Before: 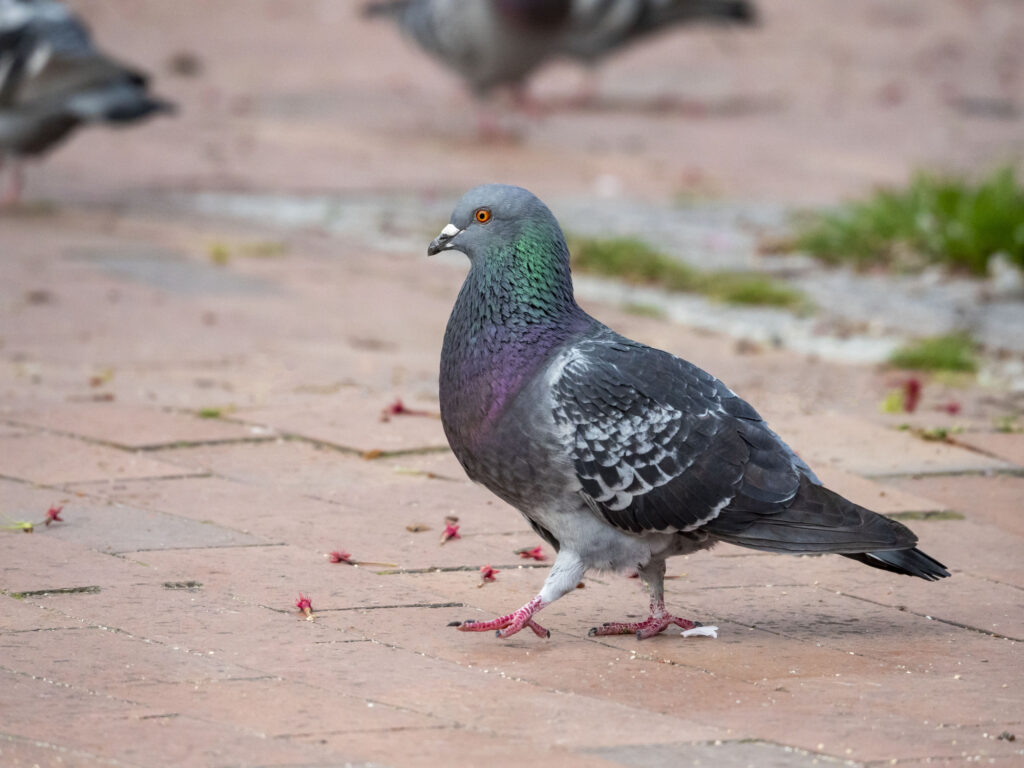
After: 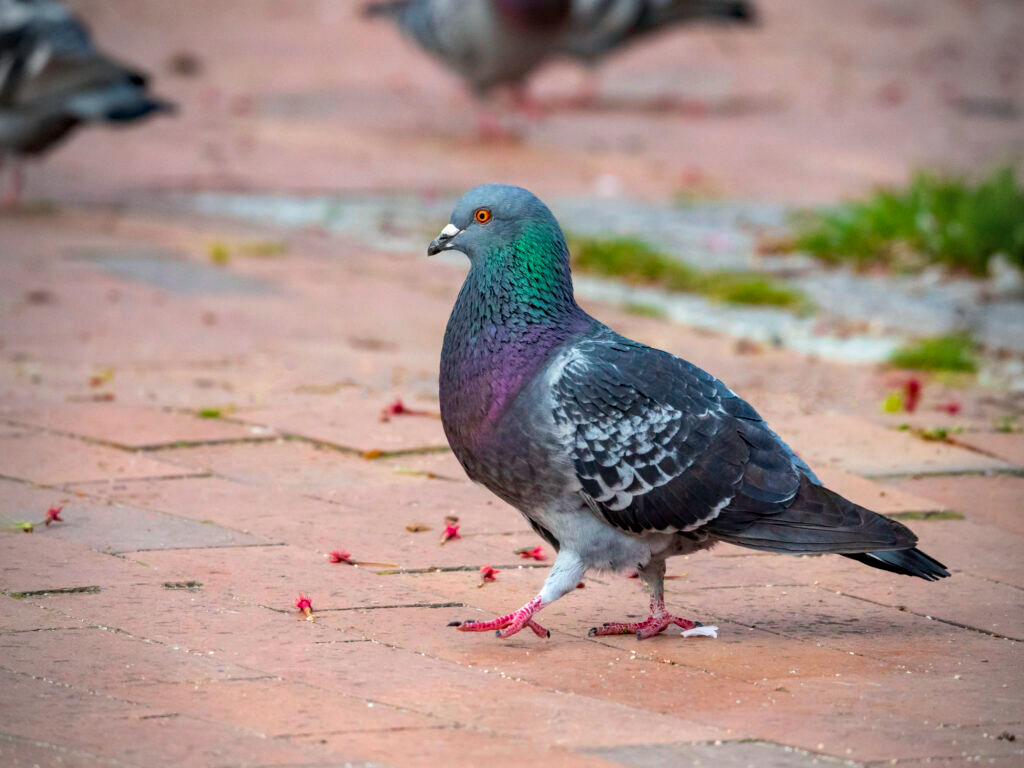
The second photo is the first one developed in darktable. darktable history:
bloom: size 5%, threshold 95%, strength 15%
haze removal: compatibility mode true, adaptive false
color balance rgb: global vibrance 42.74%
vignetting: fall-off start 79.88%
